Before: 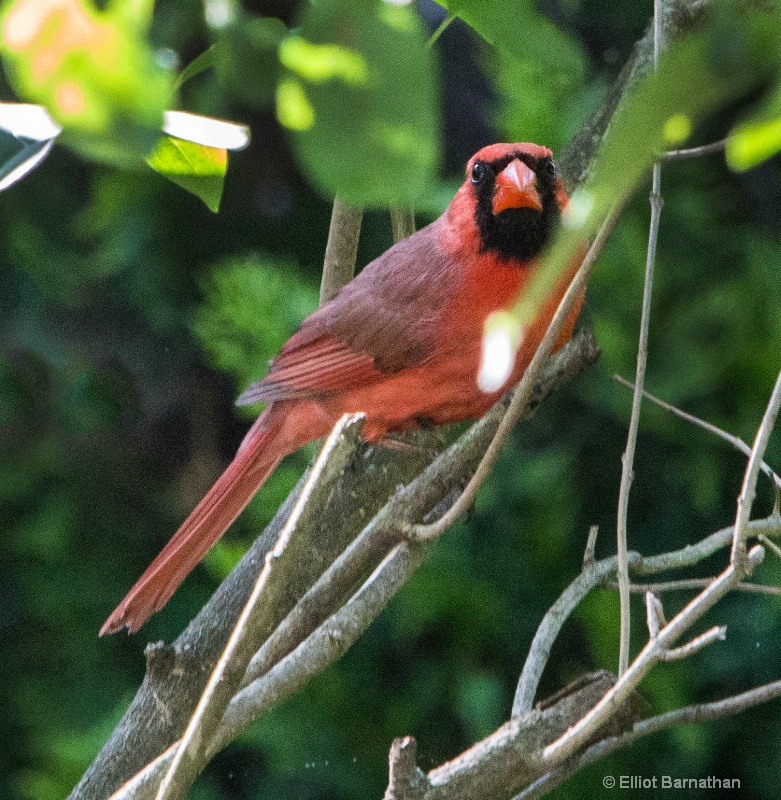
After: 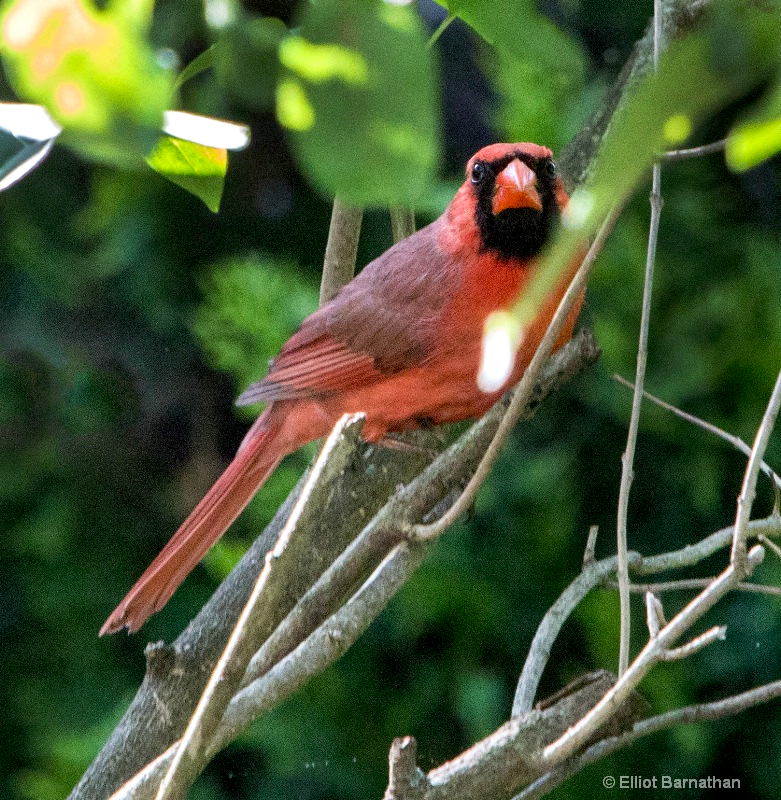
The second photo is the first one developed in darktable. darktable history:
exposure: black level correction 0.007, exposure 0.159 EV, compensate highlight preservation false
